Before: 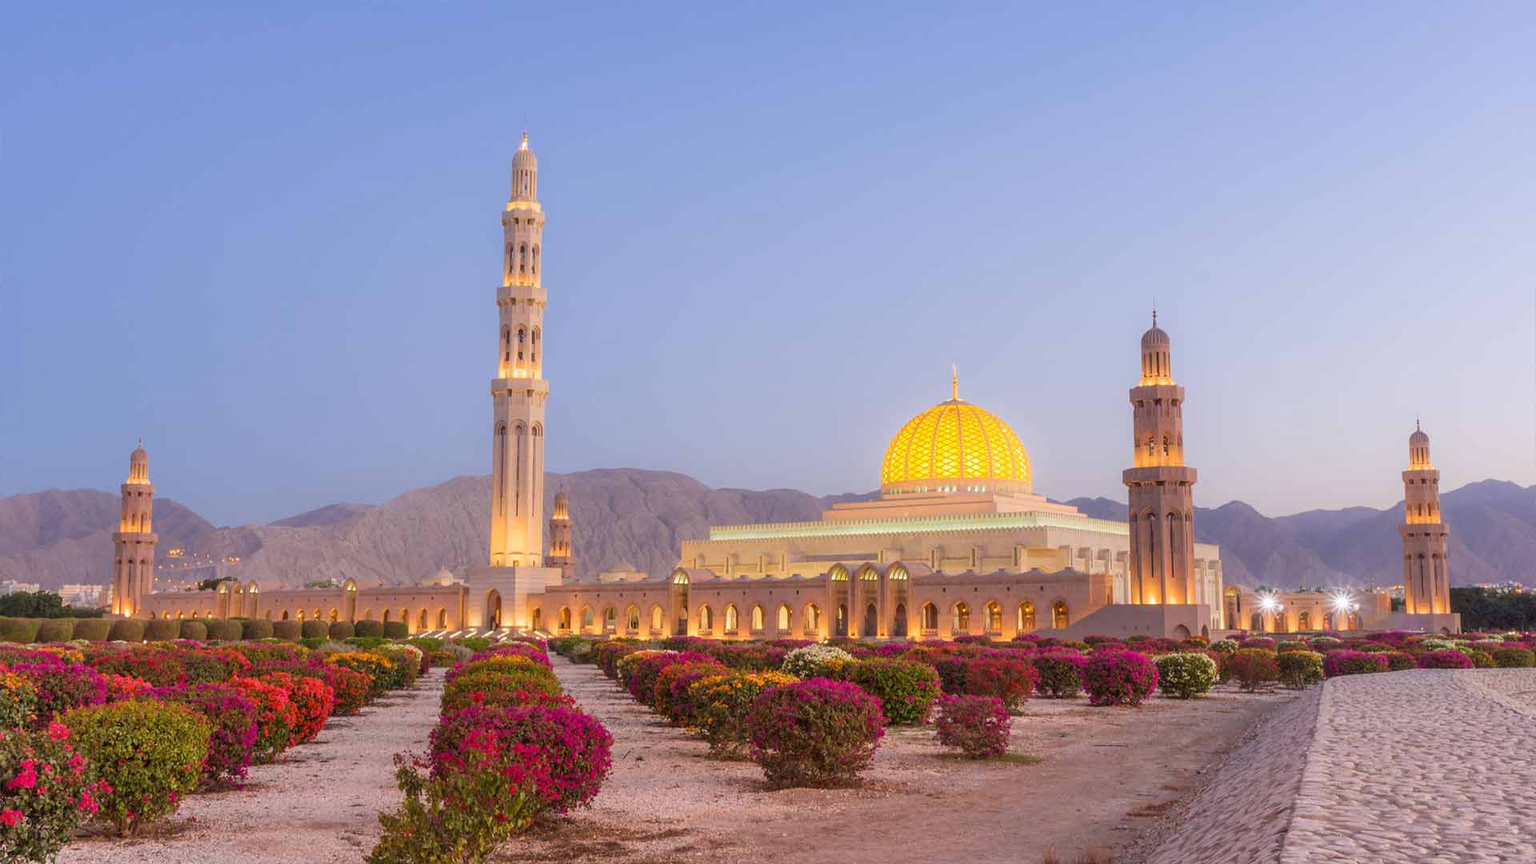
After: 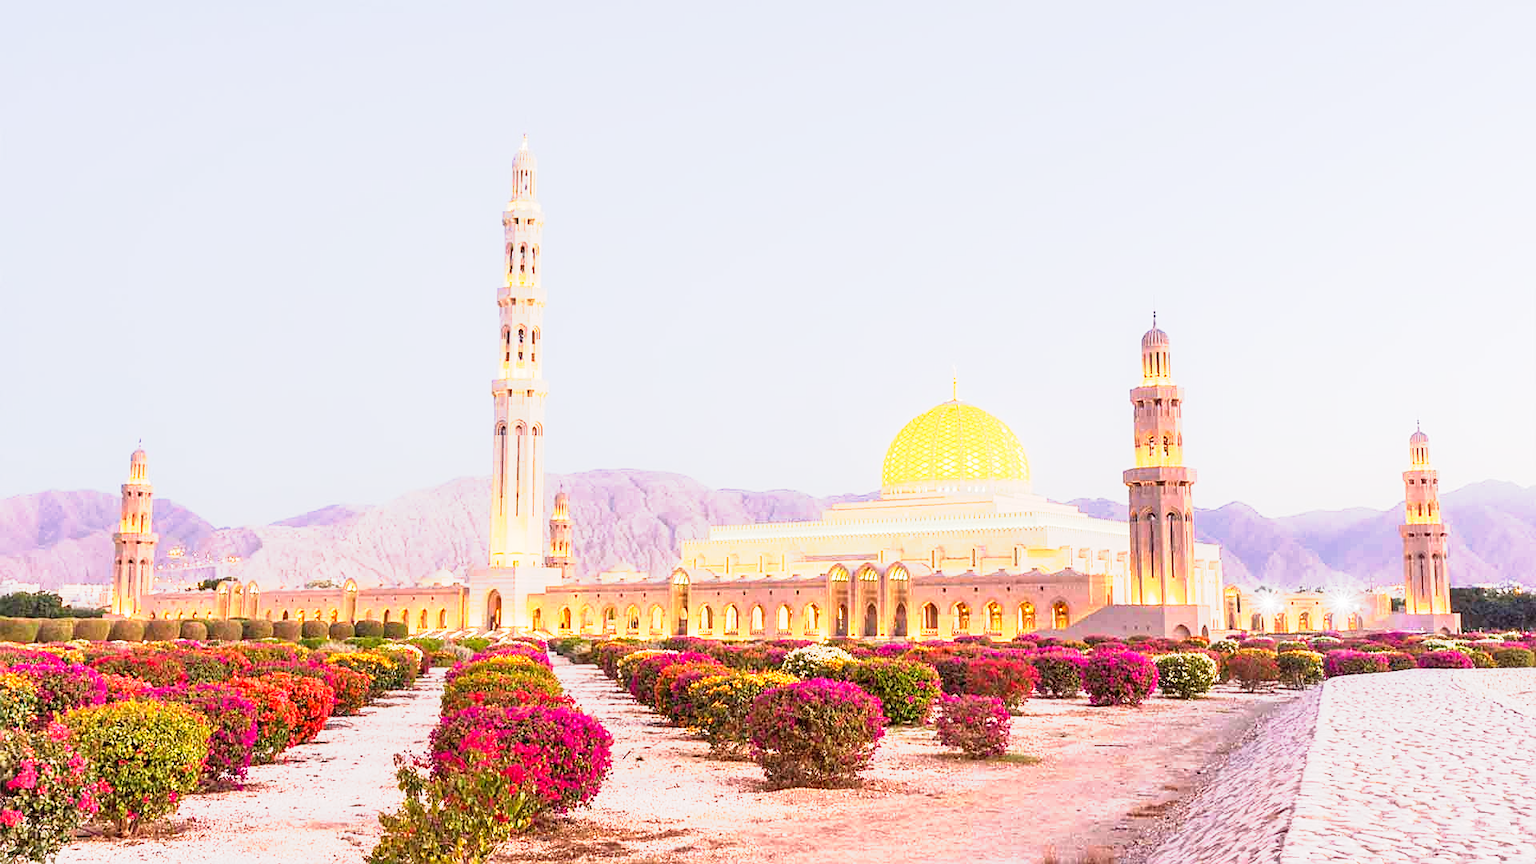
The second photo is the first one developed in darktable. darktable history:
tone curve: curves: ch0 [(0, 0) (0.003, 0.005) (0.011, 0.018) (0.025, 0.041) (0.044, 0.072) (0.069, 0.113) (0.1, 0.163) (0.136, 0.221) (0.177, 0.289) (0.224, 0.366) (0.277, 0.452) (0.335, 0.546) (0.399, 0.65) (0.468, 0.763) (0.543, 0.885) (0.623, 0.93) (0.709, 0.946) (0.801, 0.963) (0.898, 0.981) (1, 1)], preserve colors none
sharpen: on, module defaults
